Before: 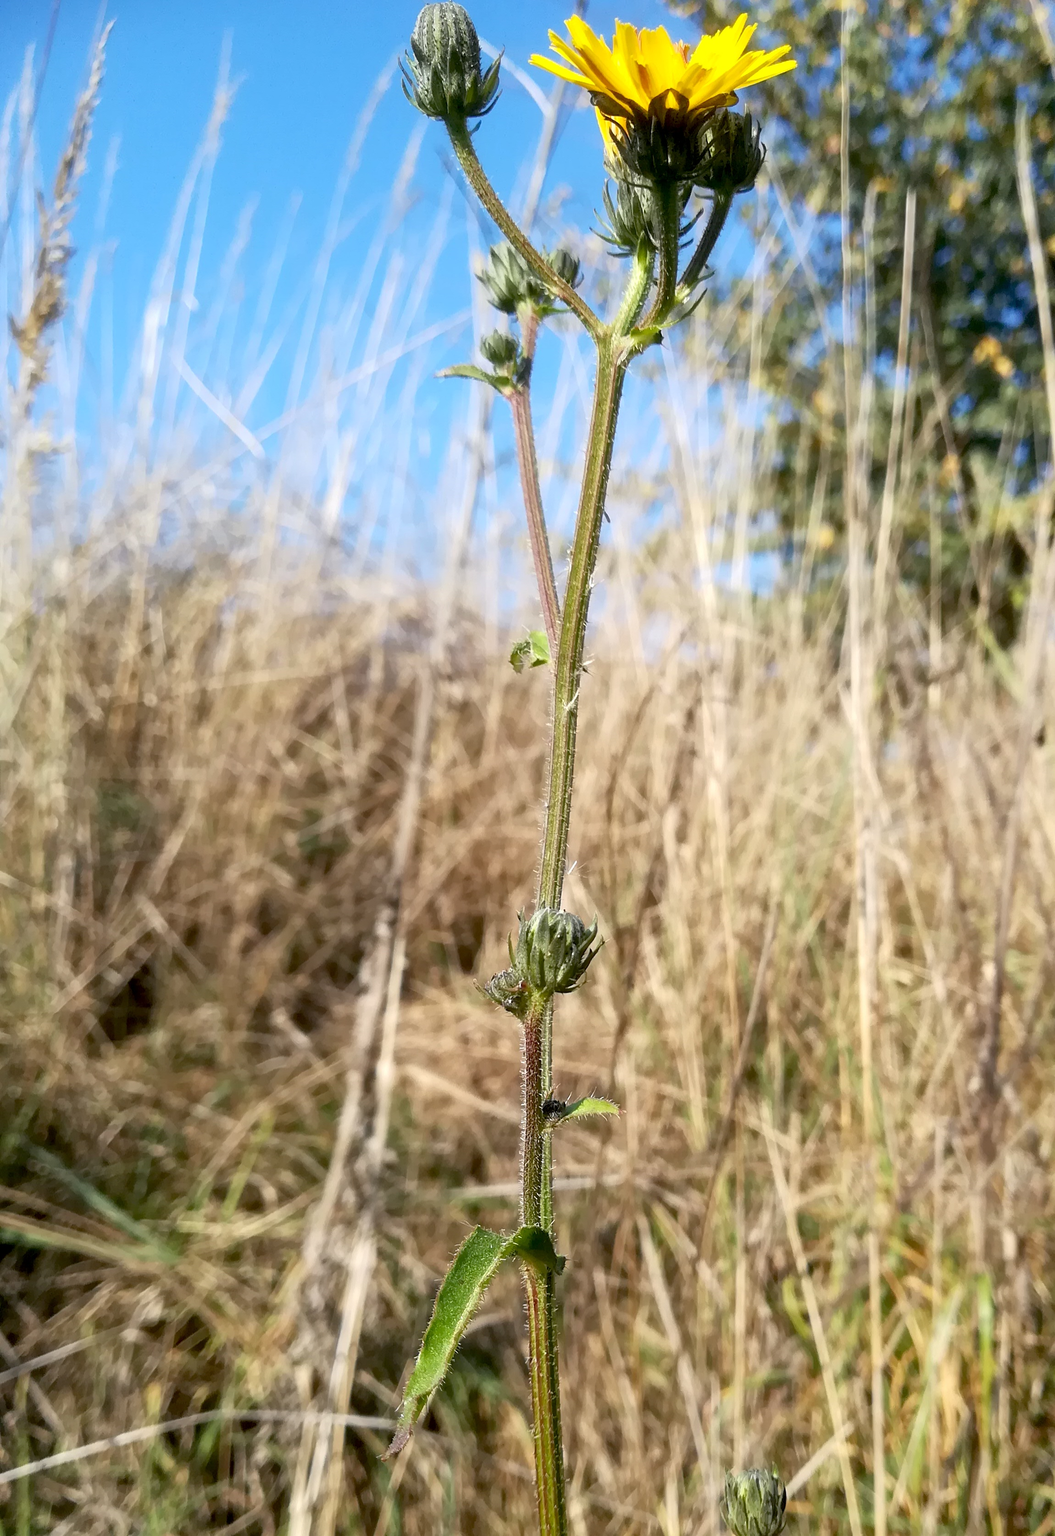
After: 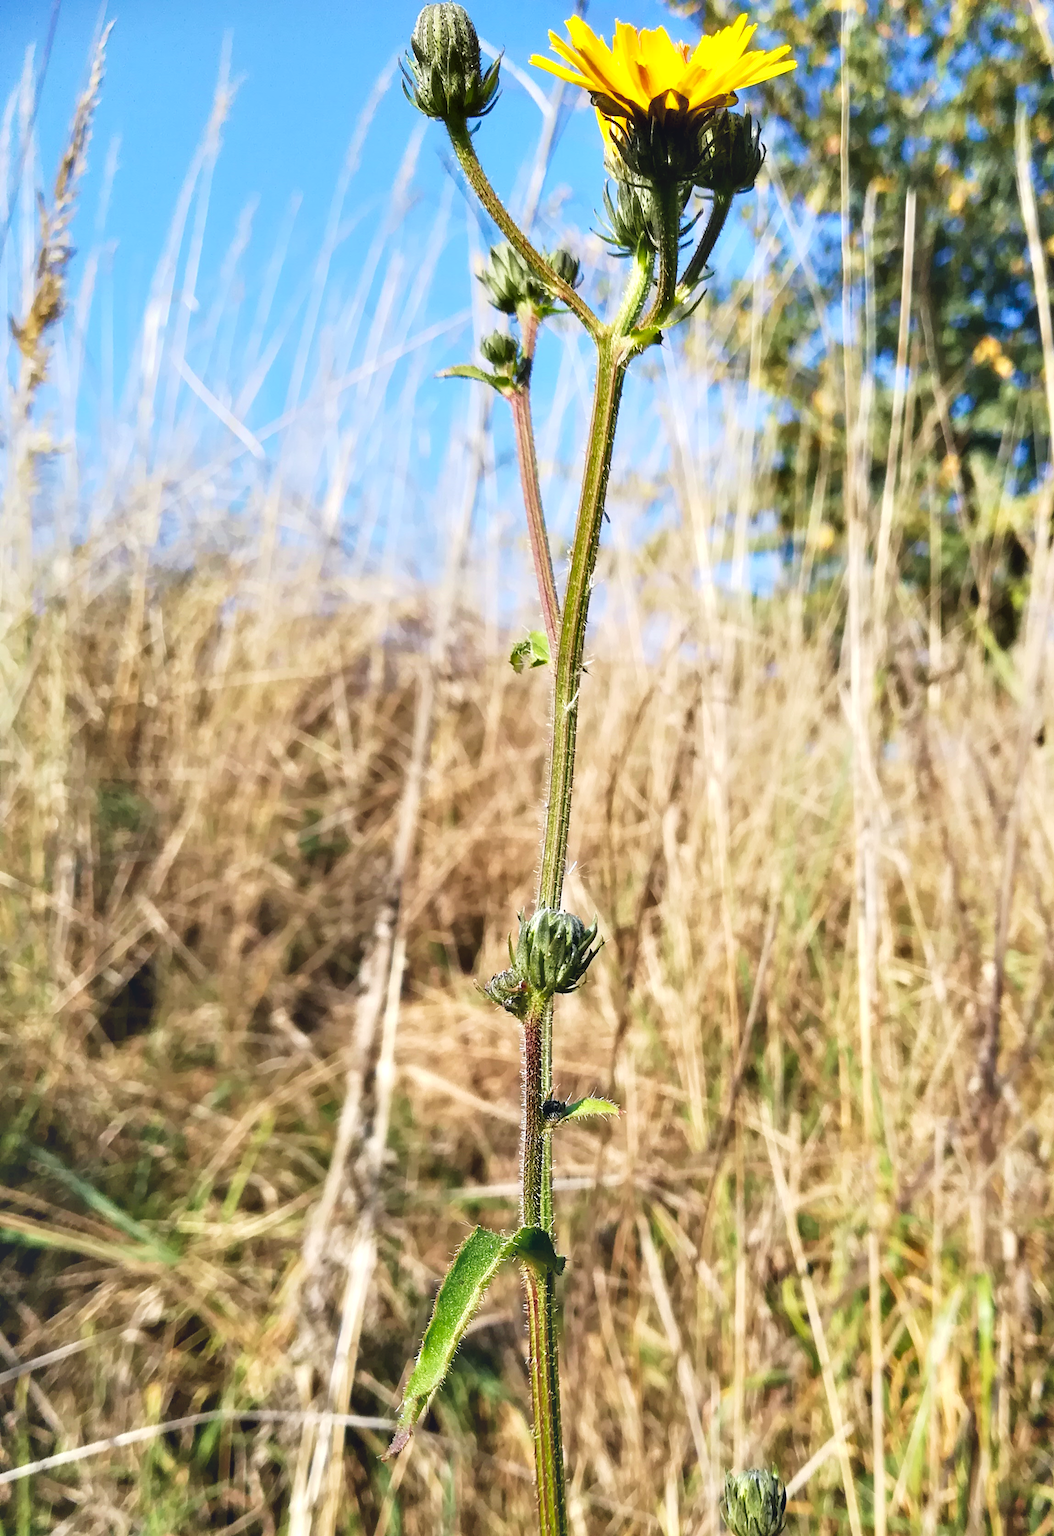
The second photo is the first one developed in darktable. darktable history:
contrast equalizer: octaves 7, y [[0.6 ×6], [0.55 ×6], [0 ×6], [0 ×6], [0 ×6]]
contrast brightness saturation: contrast -0.097, brightness 0.043, saturation 0.079
tone curve: curves: ch0 [(0.021, 0) (0.104, 0.052) (0.496, 0.526) (0.737, 0.783) (1, 1)], preserve colors none
exposure: black level correction -0.031, compensate exposure bias true, compensate highlight preservation false
velvia: on, module defaults
